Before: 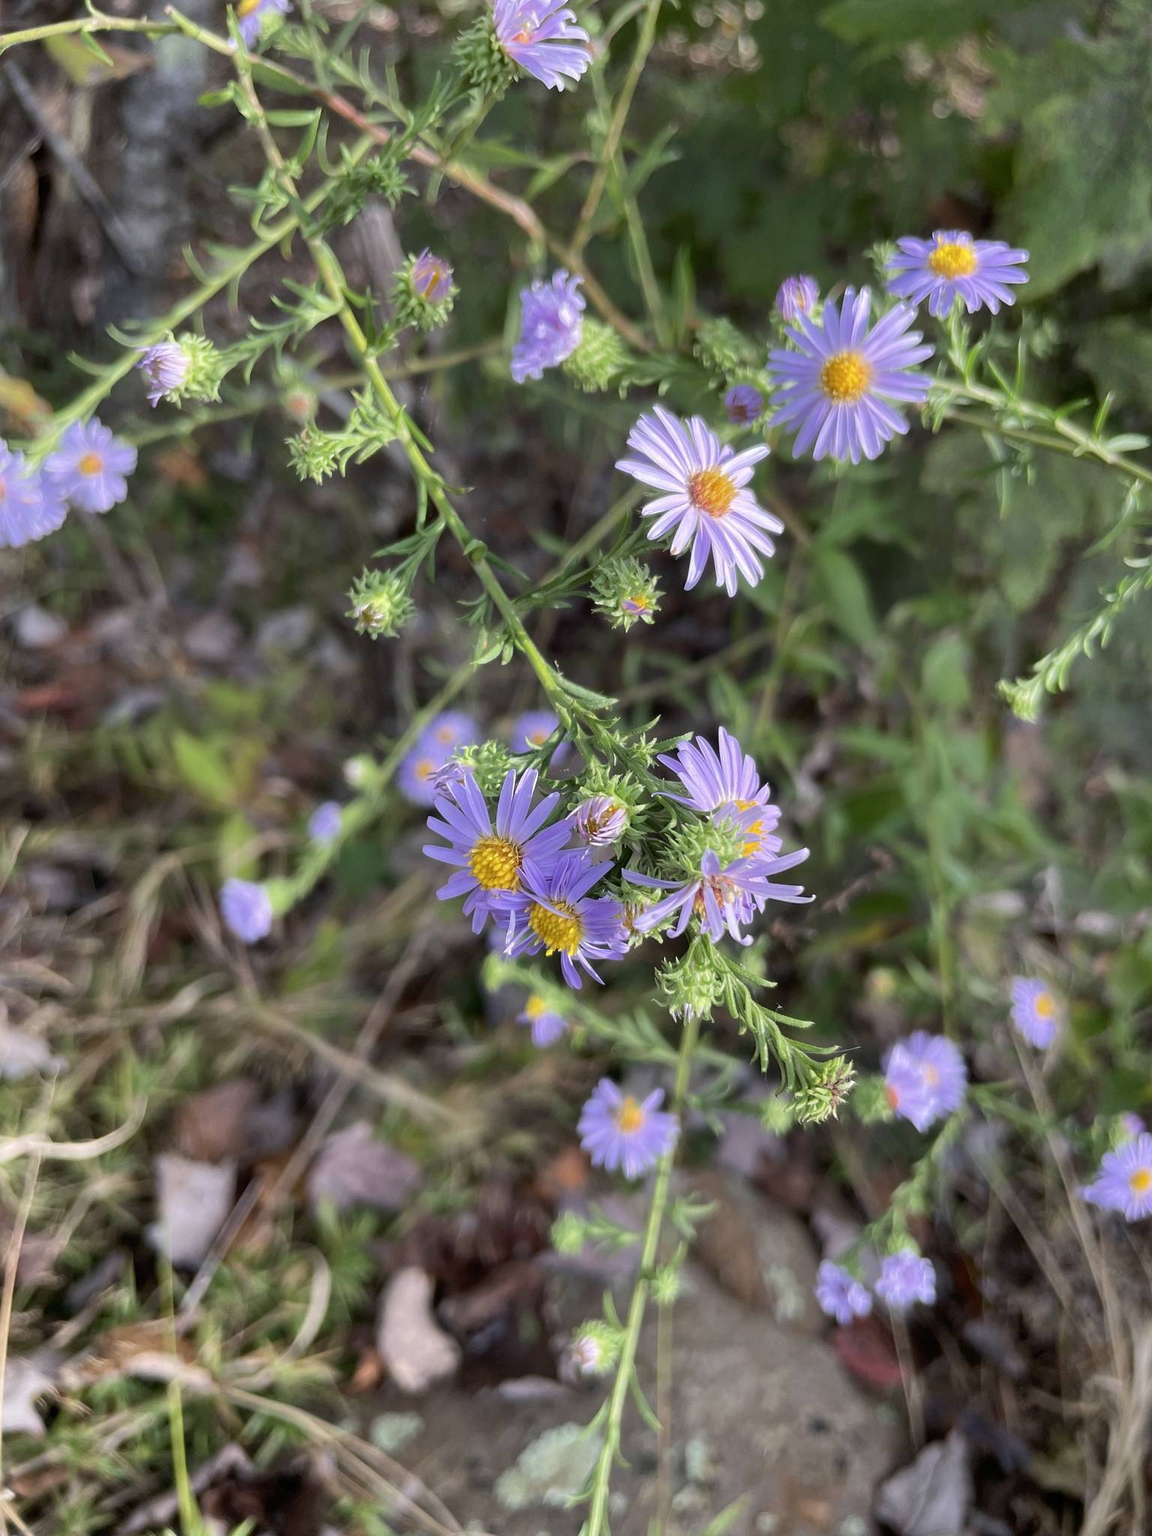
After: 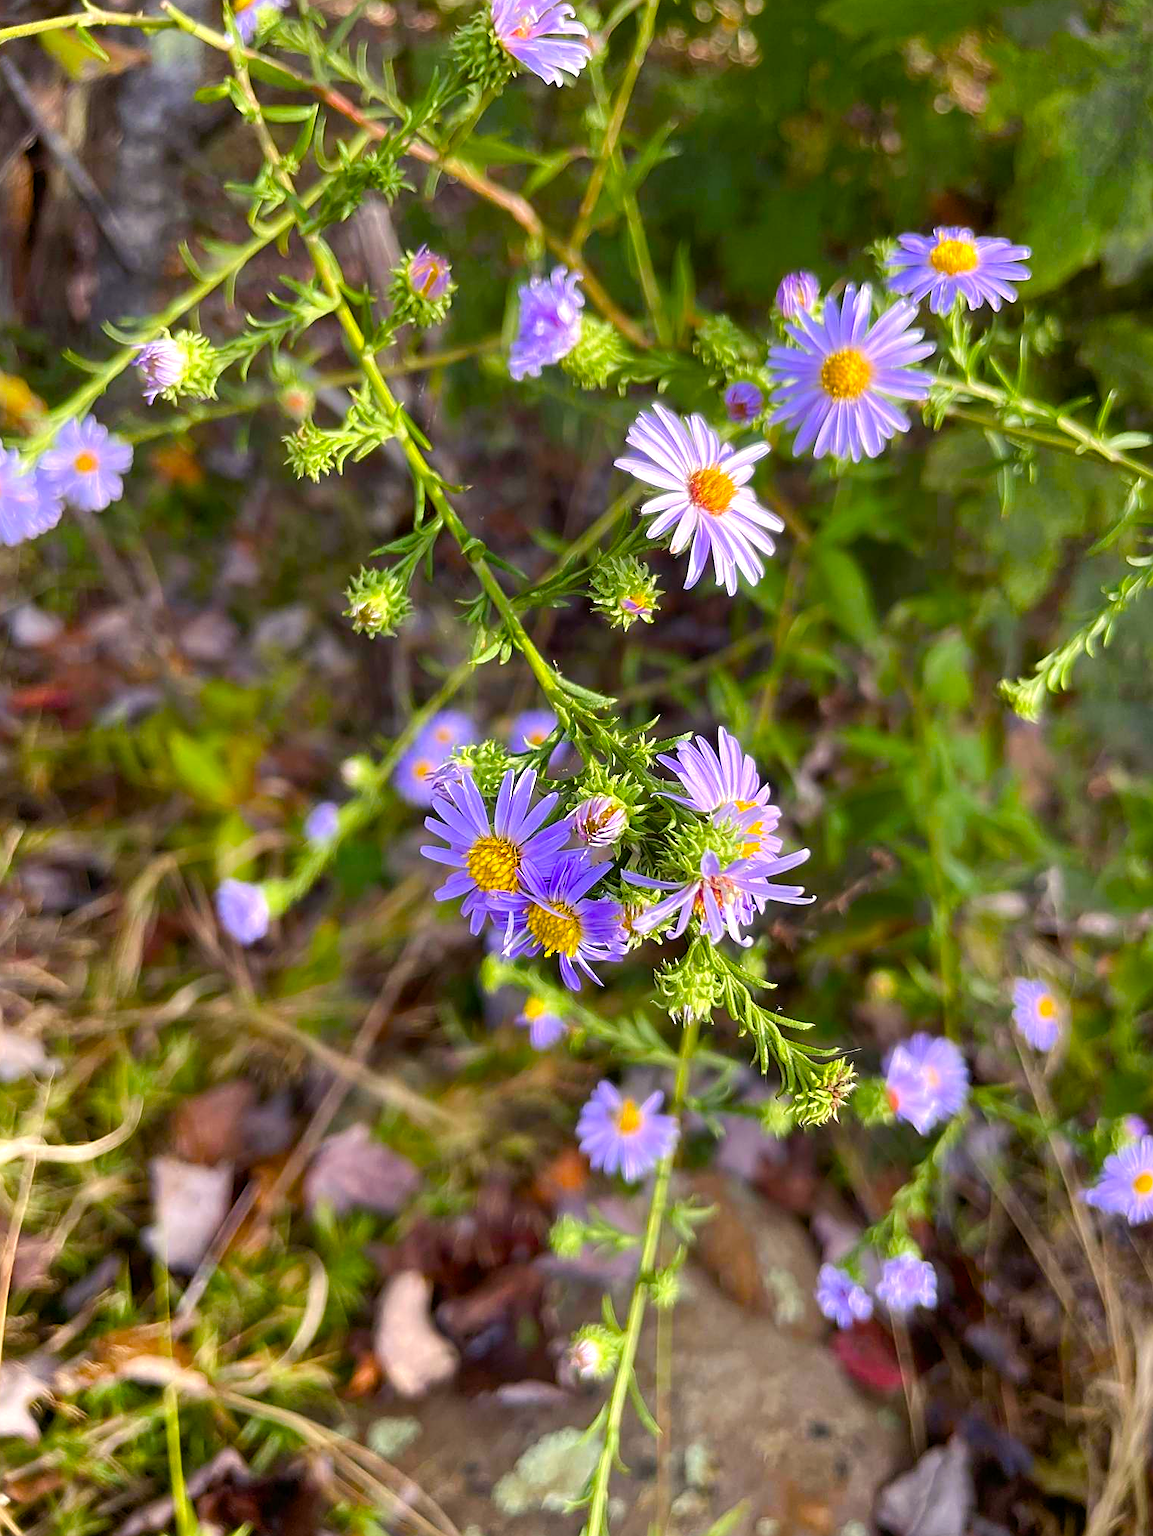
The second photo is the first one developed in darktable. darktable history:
crop and rotate: left 0.482%, top 0.384%, bottom 0.299%
sharpen: on, module defaults
color balance rgb: power › luminance 1.012%, power › chroma 0.404%, power › hue 33.23°, highlights gain › chroma 3.1%, highlights gain › hue 76.59°, linear chroma grading › global chroma 8.752%, perceptual saturation grading › global saturation 27.768%, perceptual saturation grading › highlights -25.612%, perceptual saturation grading › mid-tones 25.583%, perceptual saturation grading › shadows 49.873%, perceptual brilliance grading › highlights 11.359%, global vibrance 30.064%
contrast brightness saturation: saturation 0.097
